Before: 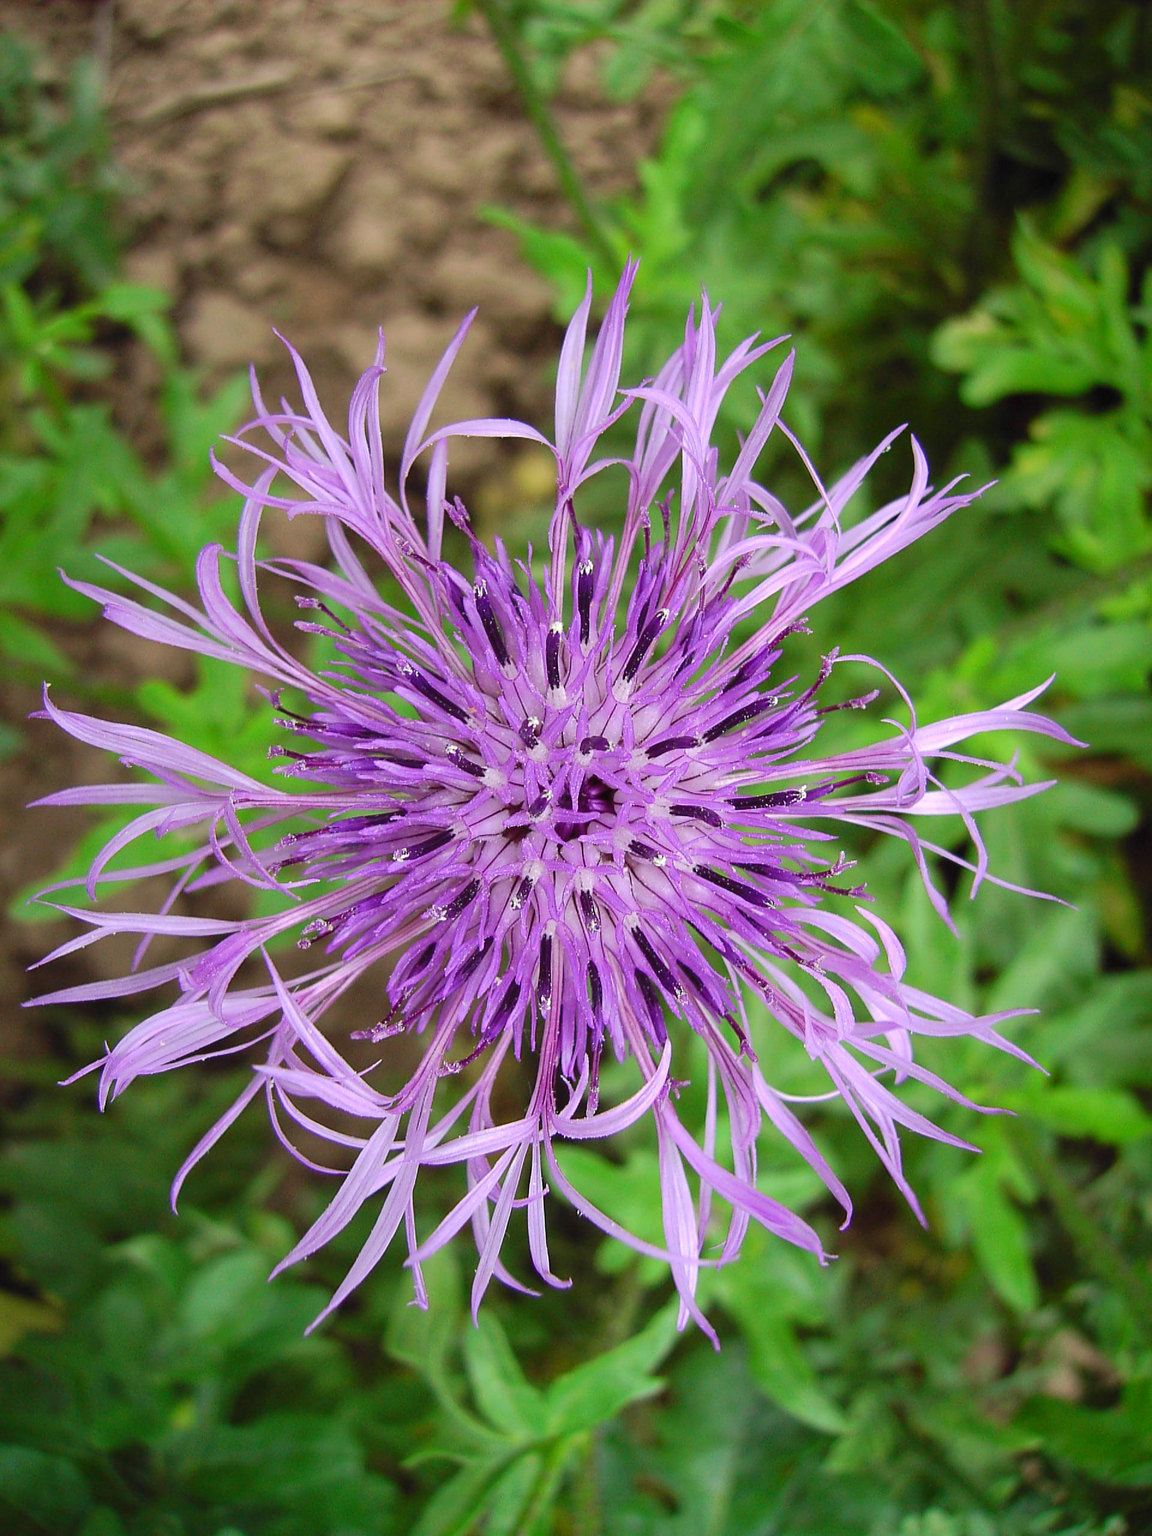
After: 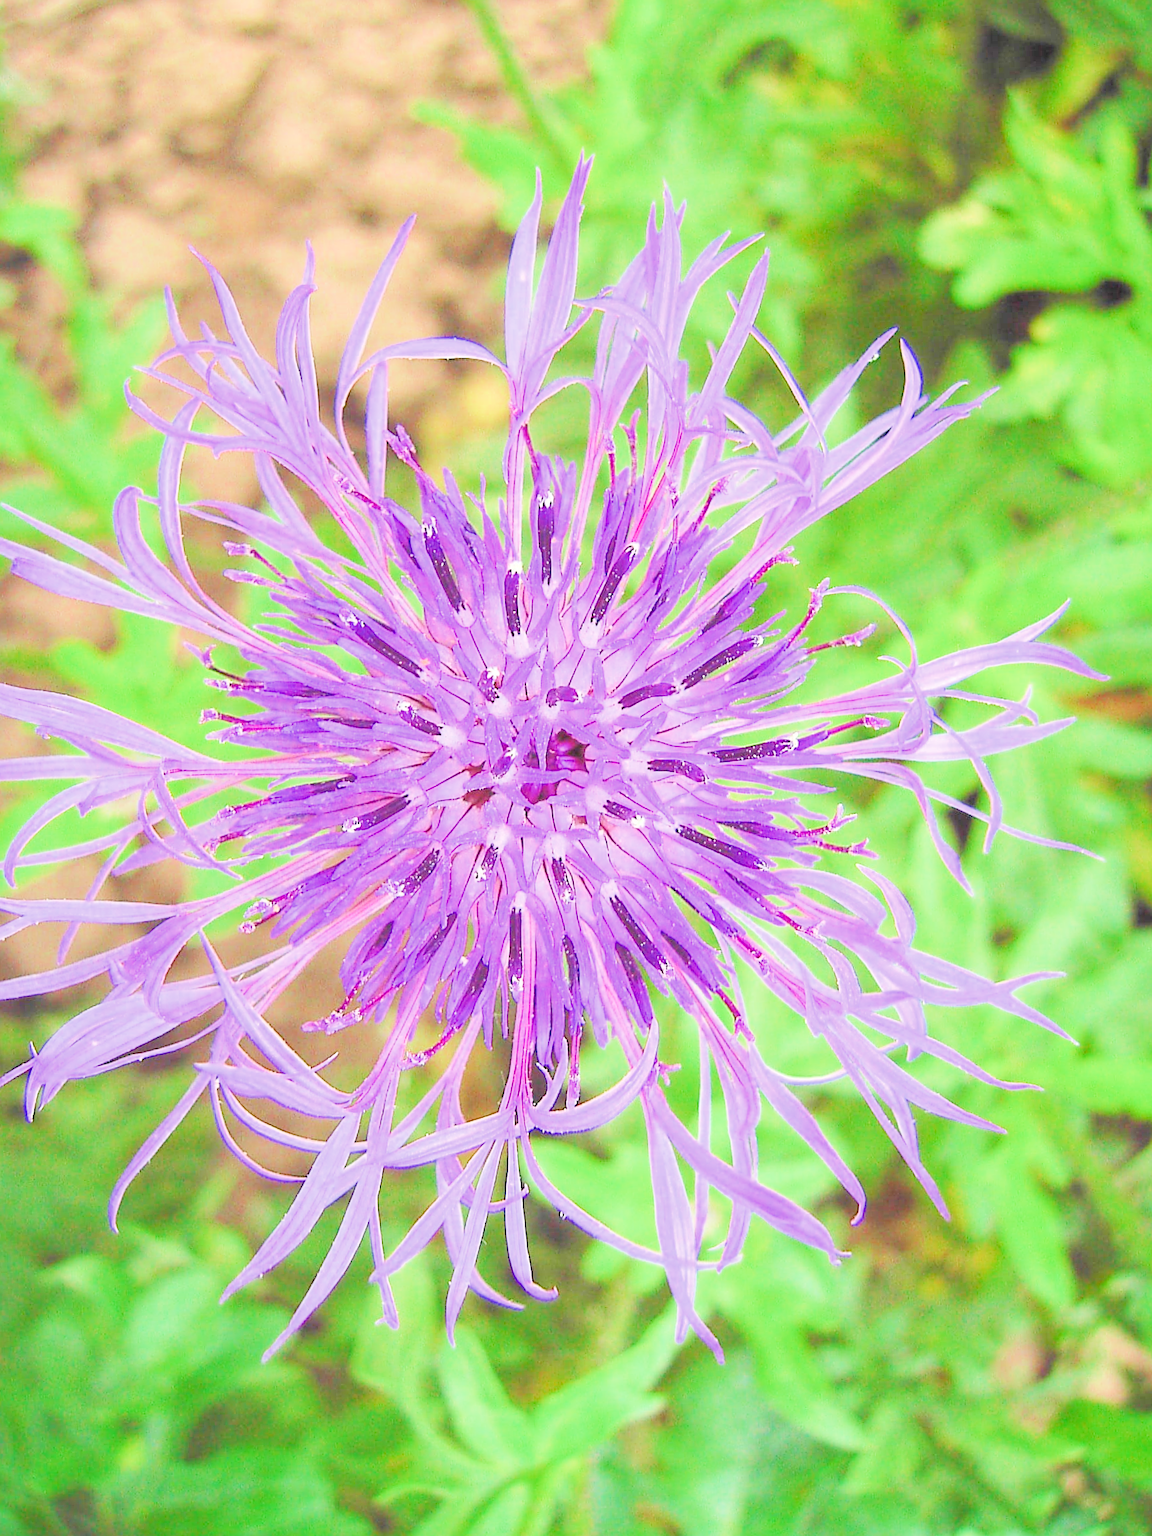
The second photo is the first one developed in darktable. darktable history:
exposure: black level correction 0, exposure 1.173 EV, compensate exposure bias true, compensate highlight preservation false
crop and rotate: angle 1.96°, left 5.673%, top 5.673%
sharpen: on, module defaults
filmic rgb: middle gray luminance 3.44%, black relative exposure -5.92 EV, white relative exposure 6.33 EV, threshold 6 EV, dynamic range scaling 22.4%, target black luminance 0%, hardness 2.33, latitude 45.85%, contrast 0.78, highlights saturation mix 100%, shadows ↔ highlights balance 0.033%, add noise in highlights 0, preserve chrominance max RGB, color science v3 (2019), use custom middle-gray values true, iterations of high-quality reconstruction 0, contrast in highlights soft, enable highlight reconstruction true
